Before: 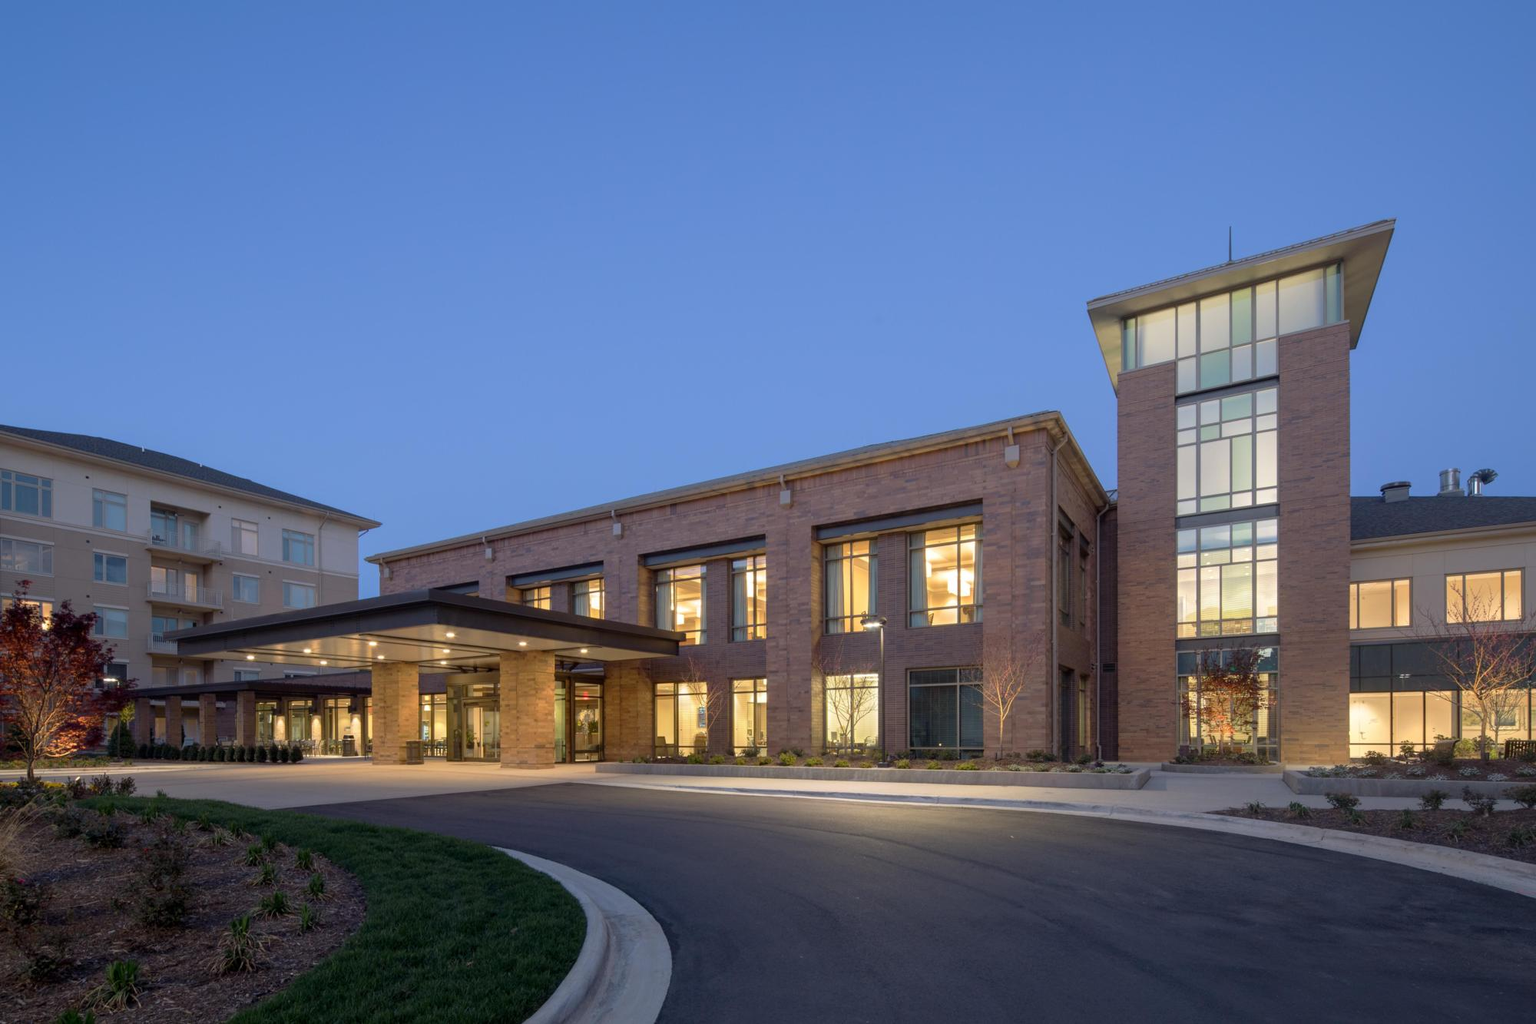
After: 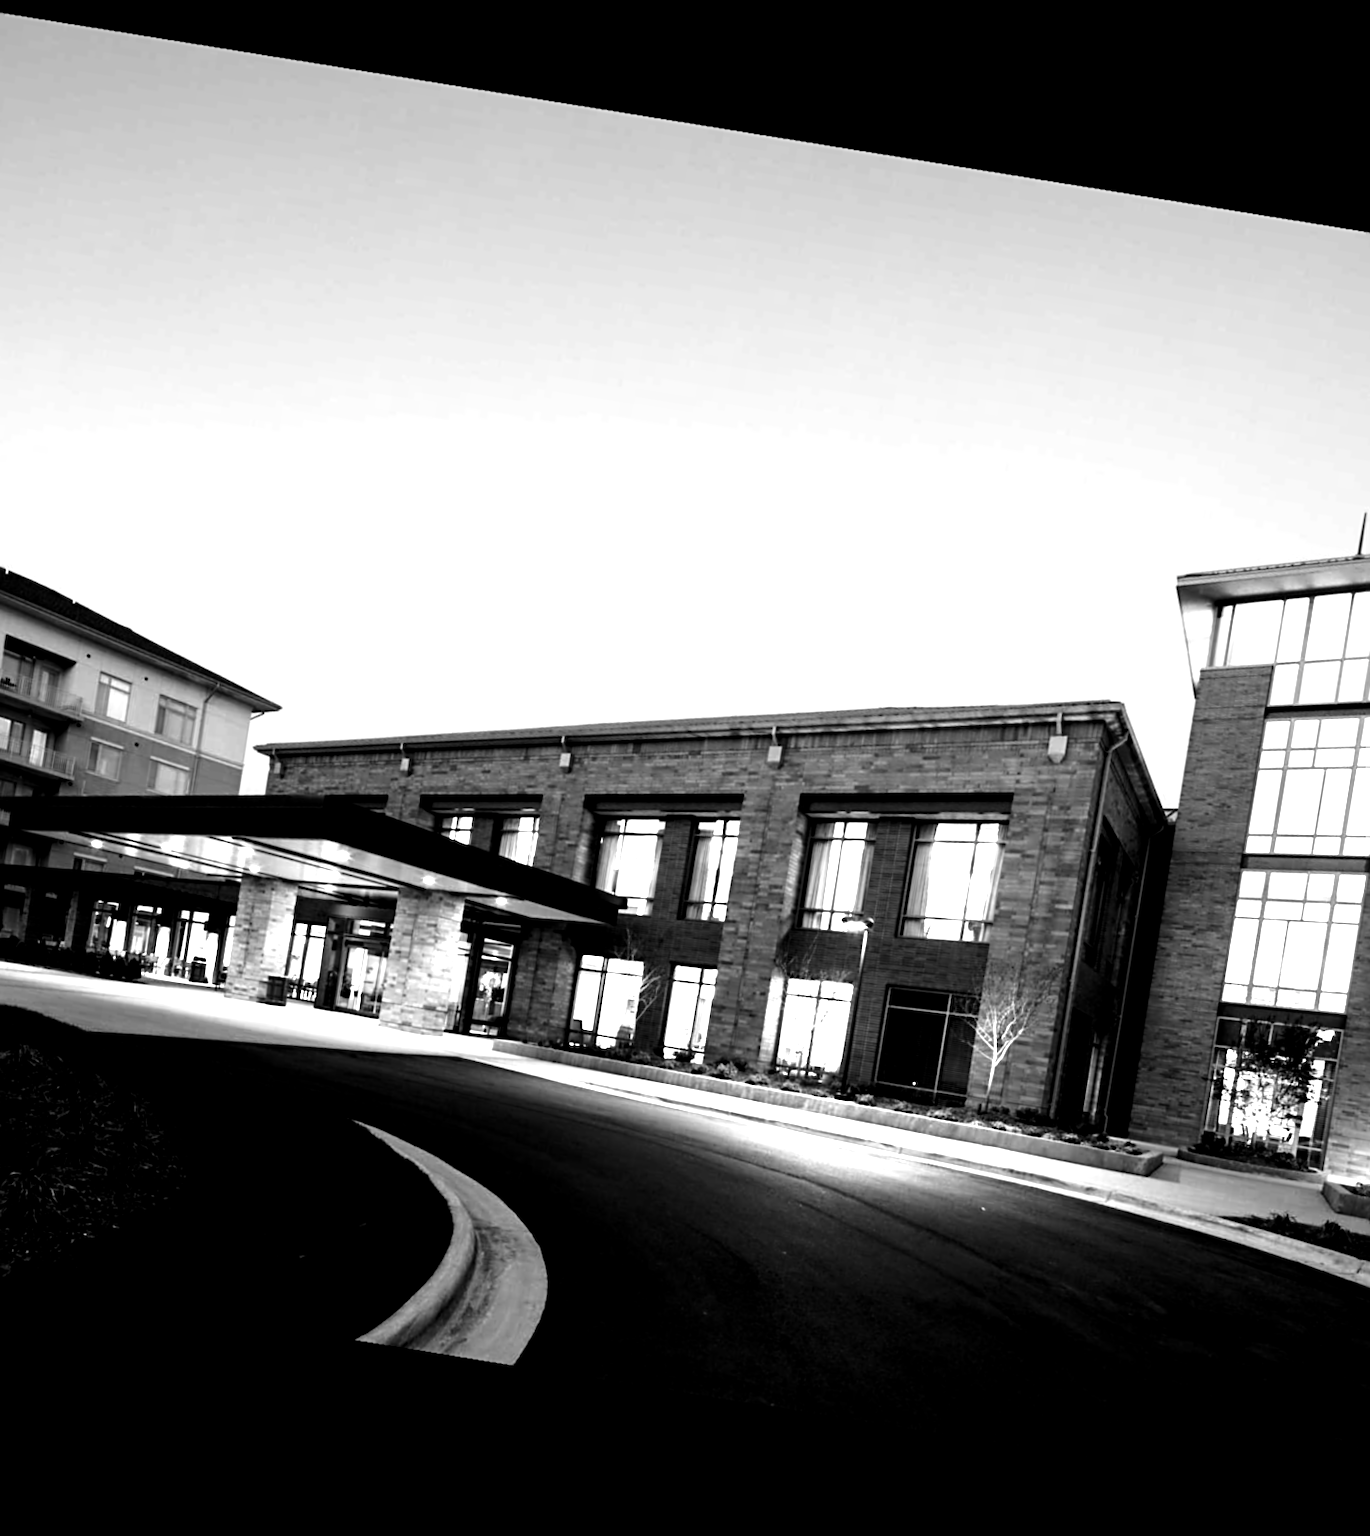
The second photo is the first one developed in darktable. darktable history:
rotate and perspective: rotation 9.12°, automatic cropping off
base curve: curves: ch0 [(0, 0) (0.026, 0.03) (0.109, 0.232) (0.351, 0.748) (0.669, 0.968) (1, 1)], preserve colors none
sharpen: on, module defaults
lowpass: radius 0.76, contrast 1.56, saturation 0, unbound 0
levels: levels [0.129, 0.519, 0.867]
color balance rgb: perceptual saturation grading › global saturation 20%, perceptual saturation grading › highlights -25%, perceptual saturation grading › shadows 50%
white balance: red 1.029, blue 0.92
crop and rotate: left 13.537%, right 19.796%
